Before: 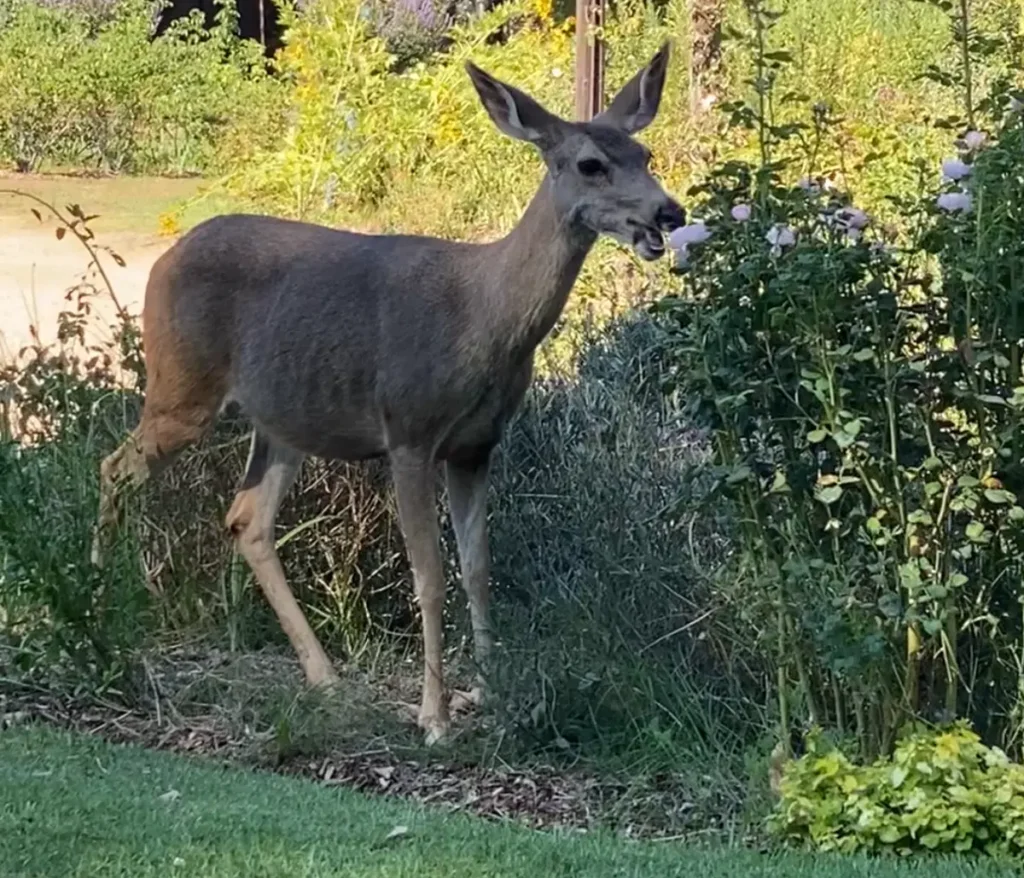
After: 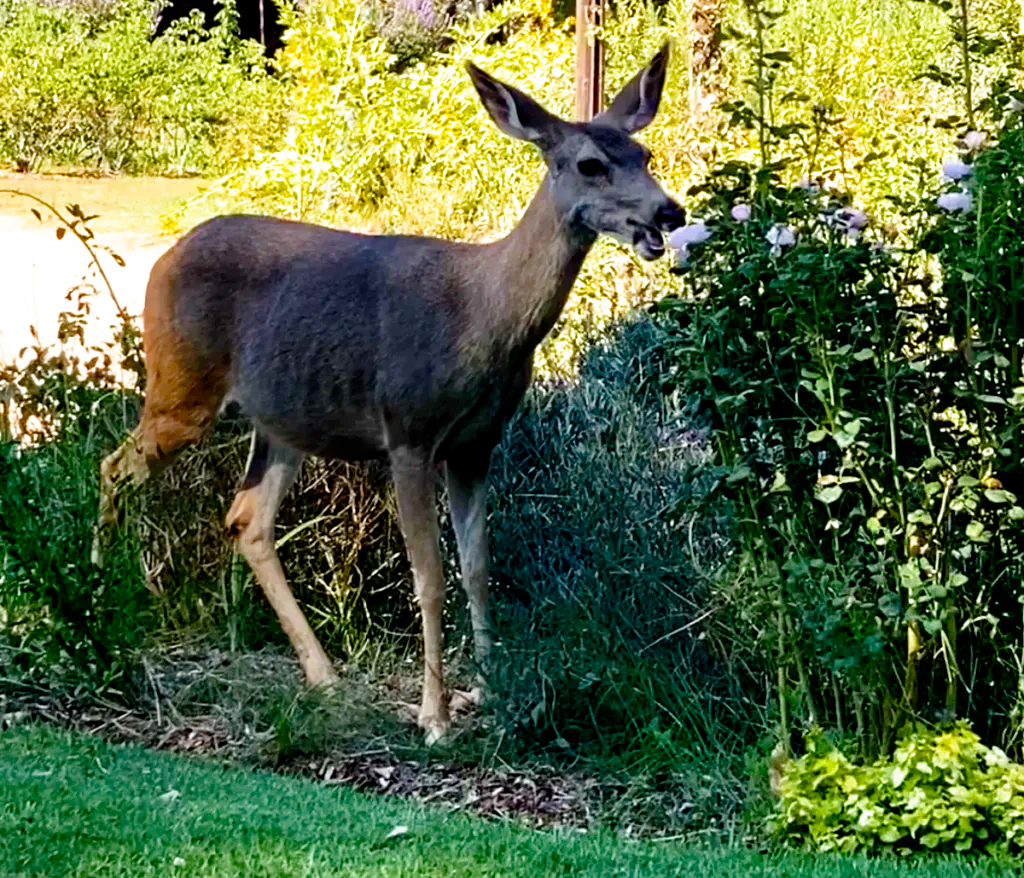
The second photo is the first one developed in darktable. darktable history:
exposure: black level correction 0.006, exposure -0.226 EV, compensate highlight preservation false
color balance rgb: linear chroma grading › shadows -2.2%, linear chroma grading › highlights -15%, linear chroma grading › global chroma -10%, linear chroma grading › mid-tones -10%, perceptual saturation grading › global saturation 45%, perceptual saturation grading › highlights -50%, perceptual saturation grading › shadows 30%, perceptual brilliance grading › global brilliance 18%, global vibrance 45%
filmic rgb: black relative exposure -8.7 EV, white relative exposure 2.7 EV, threshold 3 EV, target black luminance 0%, hardness 6.25, latitude 75%, contrast 1.325, highlights saturation mix -5%, preserve chrominance no, color science v5 (2021), iterations of high-quality reconstruction 0, enable highlight reconstruction true
